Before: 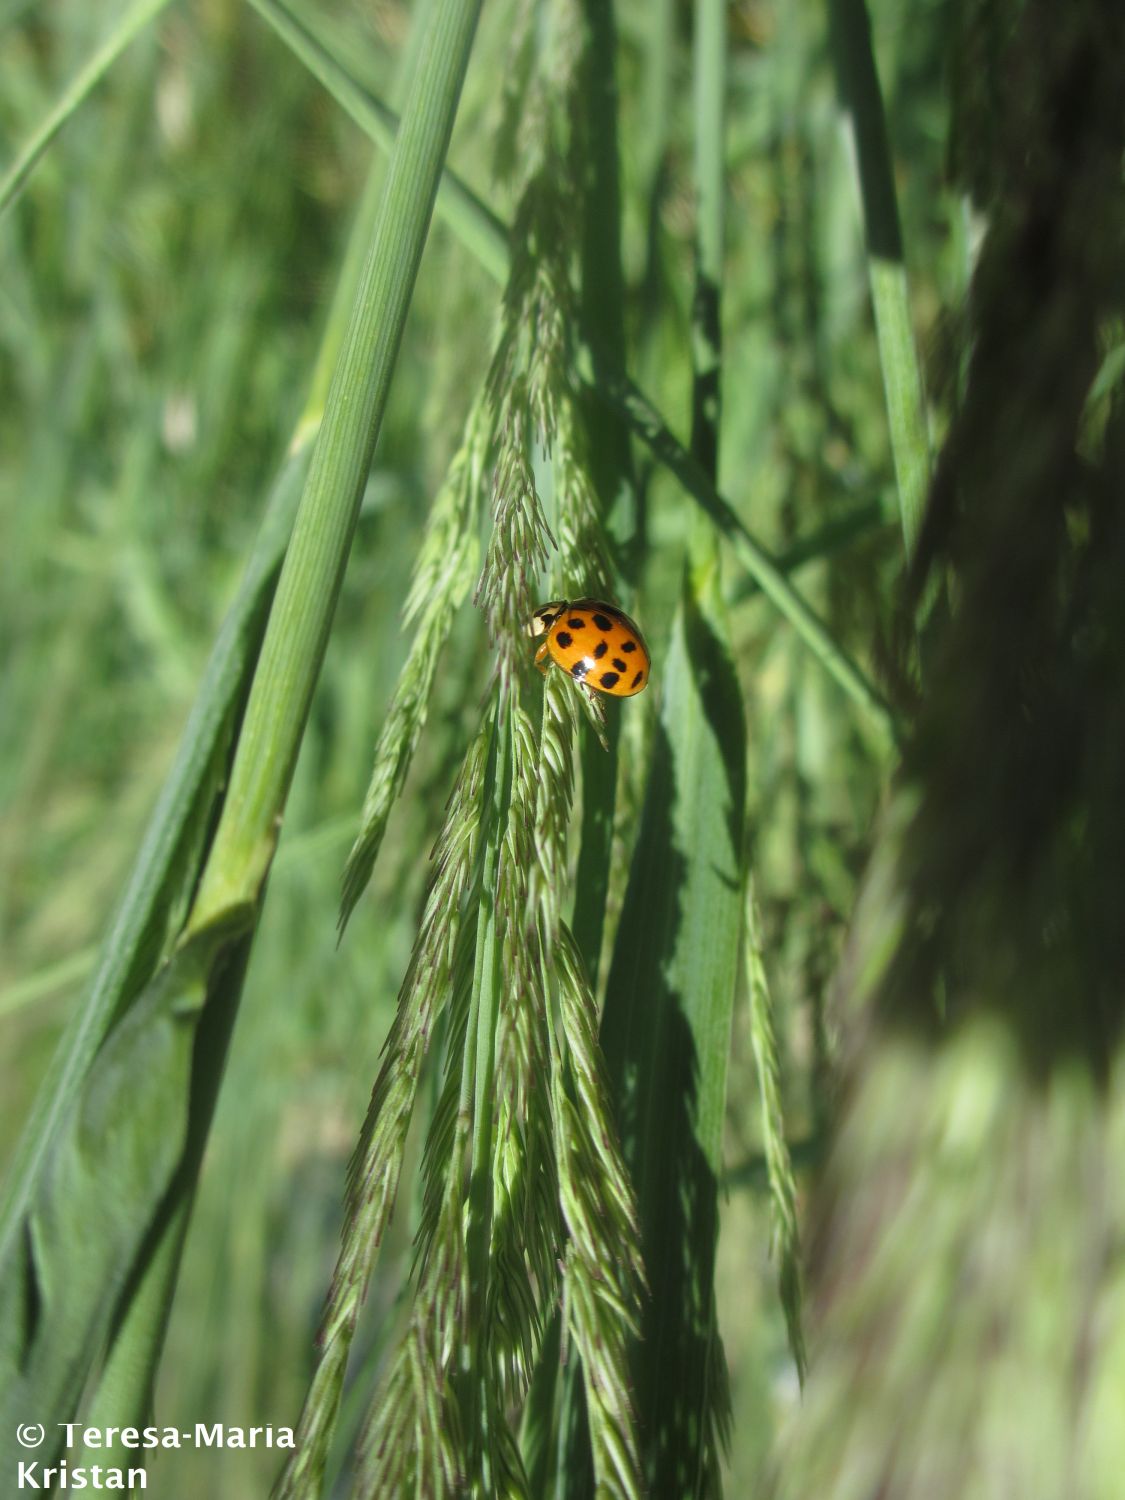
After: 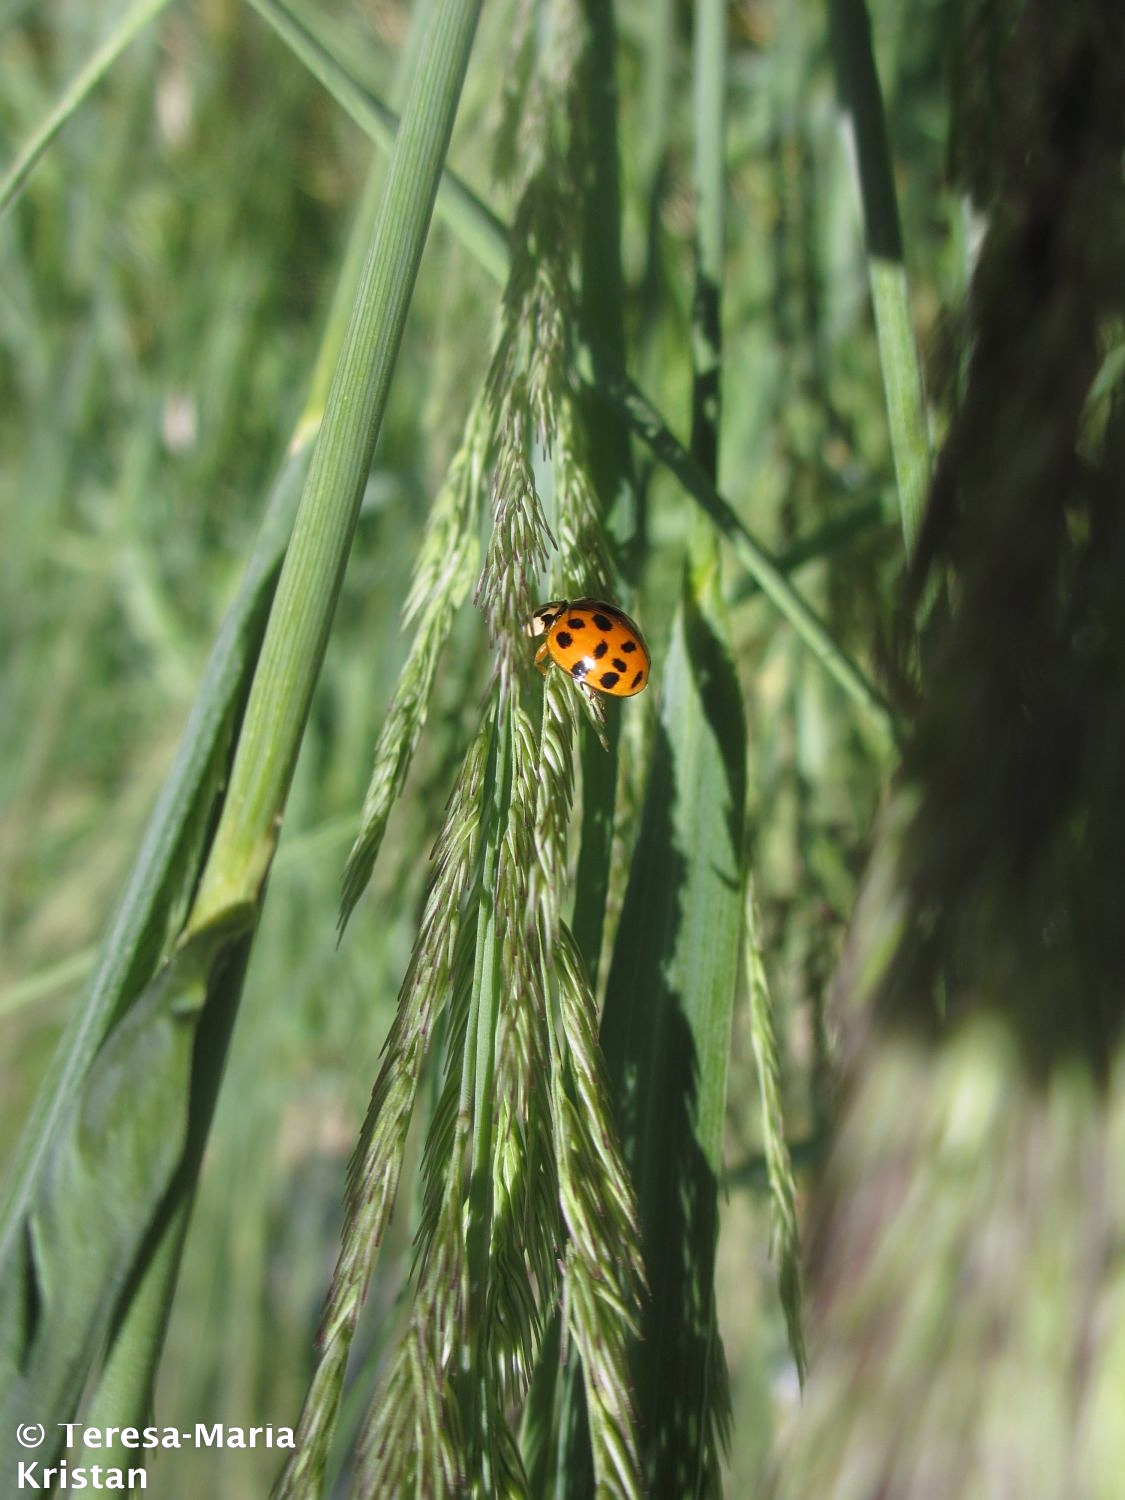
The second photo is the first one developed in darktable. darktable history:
white balance: red 1.066, blue 1.119
sharpen: amount 0.2
